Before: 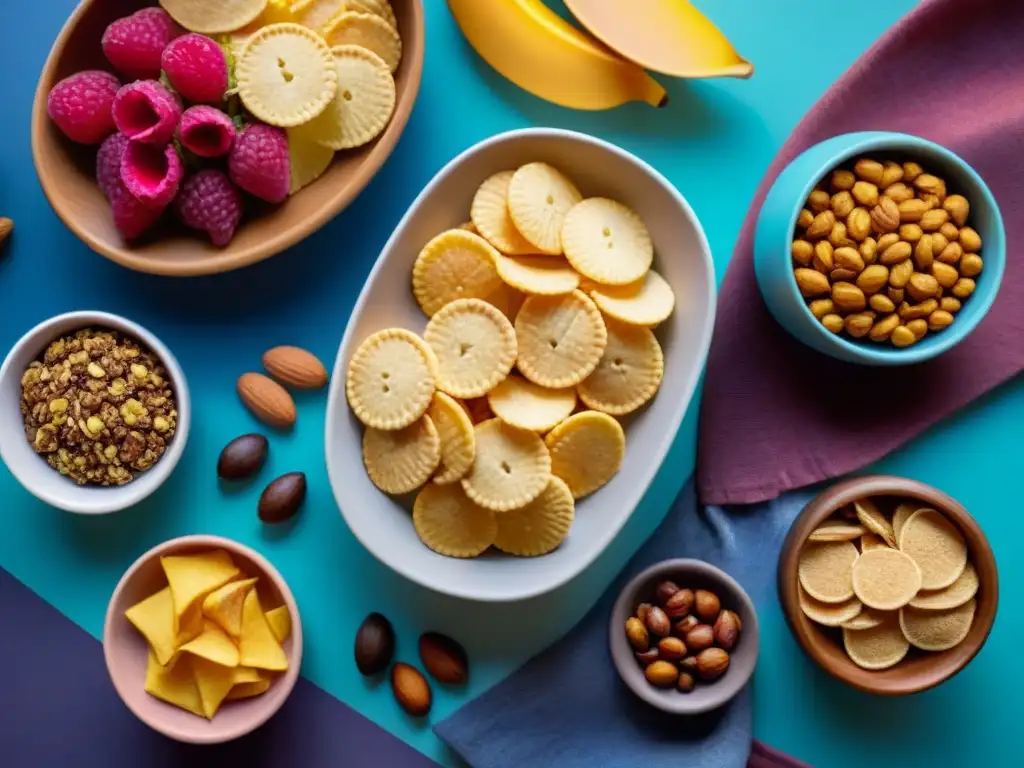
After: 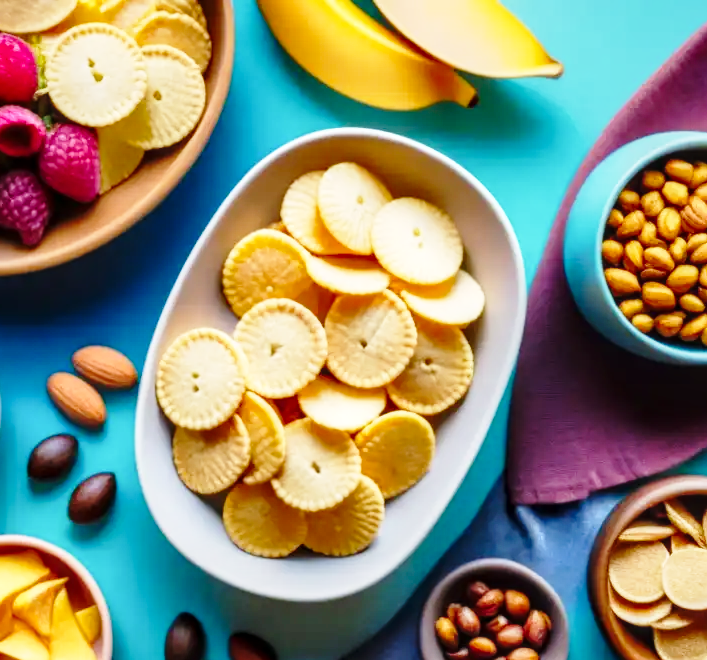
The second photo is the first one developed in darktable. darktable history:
contrast equalizer: y [[0.5 ×4, 0.483, 0.43], [0.5 ×6], [0.5 ×6], [0 ×6], [0 ×6]]
crop: left 18.558%, right 12.303%, bottom 14.052%
base curve: curves: ch0 [(0, 0) (0.028, 0.03) (0.121, 0.232) (0.46, 0.748) (0.859, 0.968) (1, 1)], preserve colors none
local contrast: on, module defaults
shadows and highlights: radius 336.09, shadows 28.92, soften with gaussian
